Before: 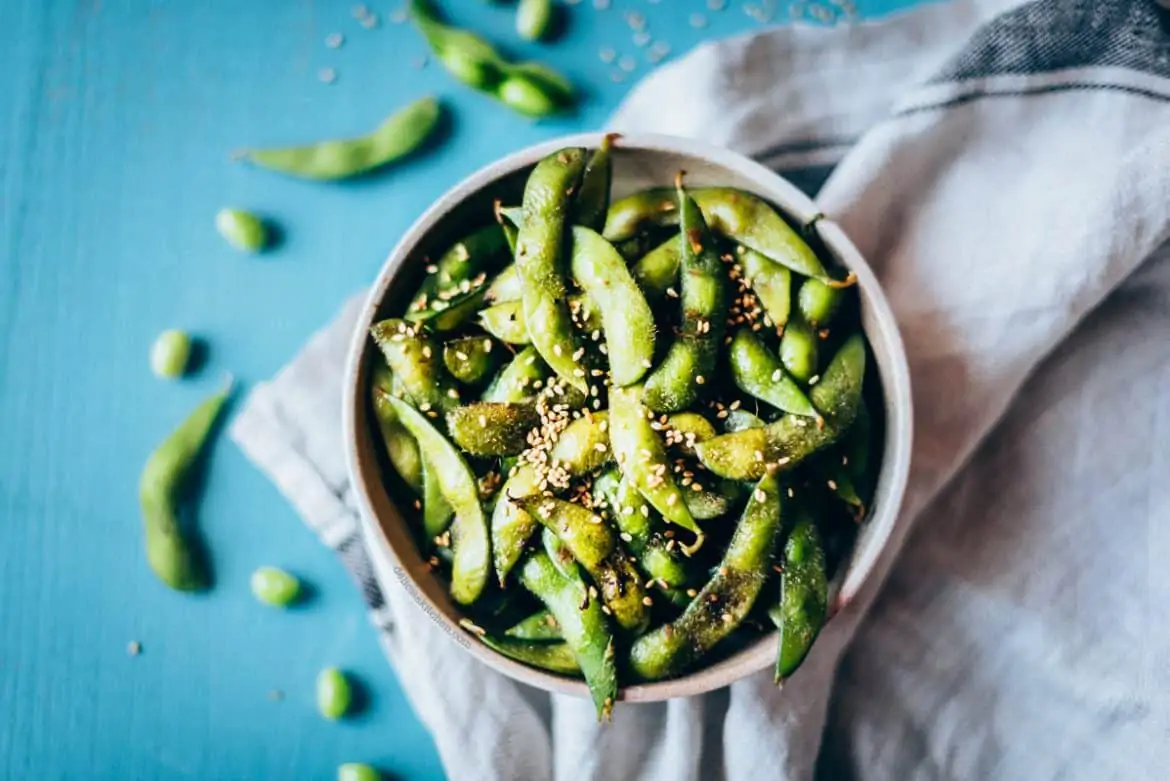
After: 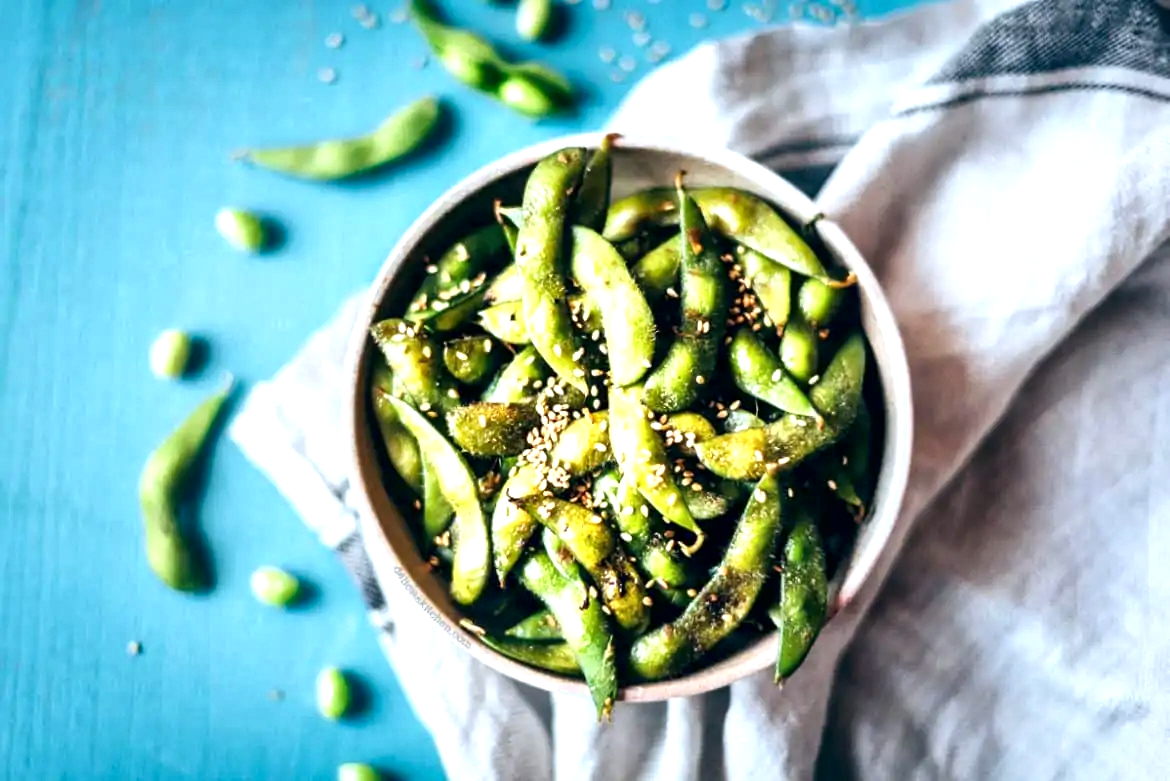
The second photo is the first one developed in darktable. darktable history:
exposure: exposure 0.564 EV, compensate highlight preservation false
local contrast: mode bilateral grid, contrast 50, coarseness 50, detail 150%, midtone range 0.2
